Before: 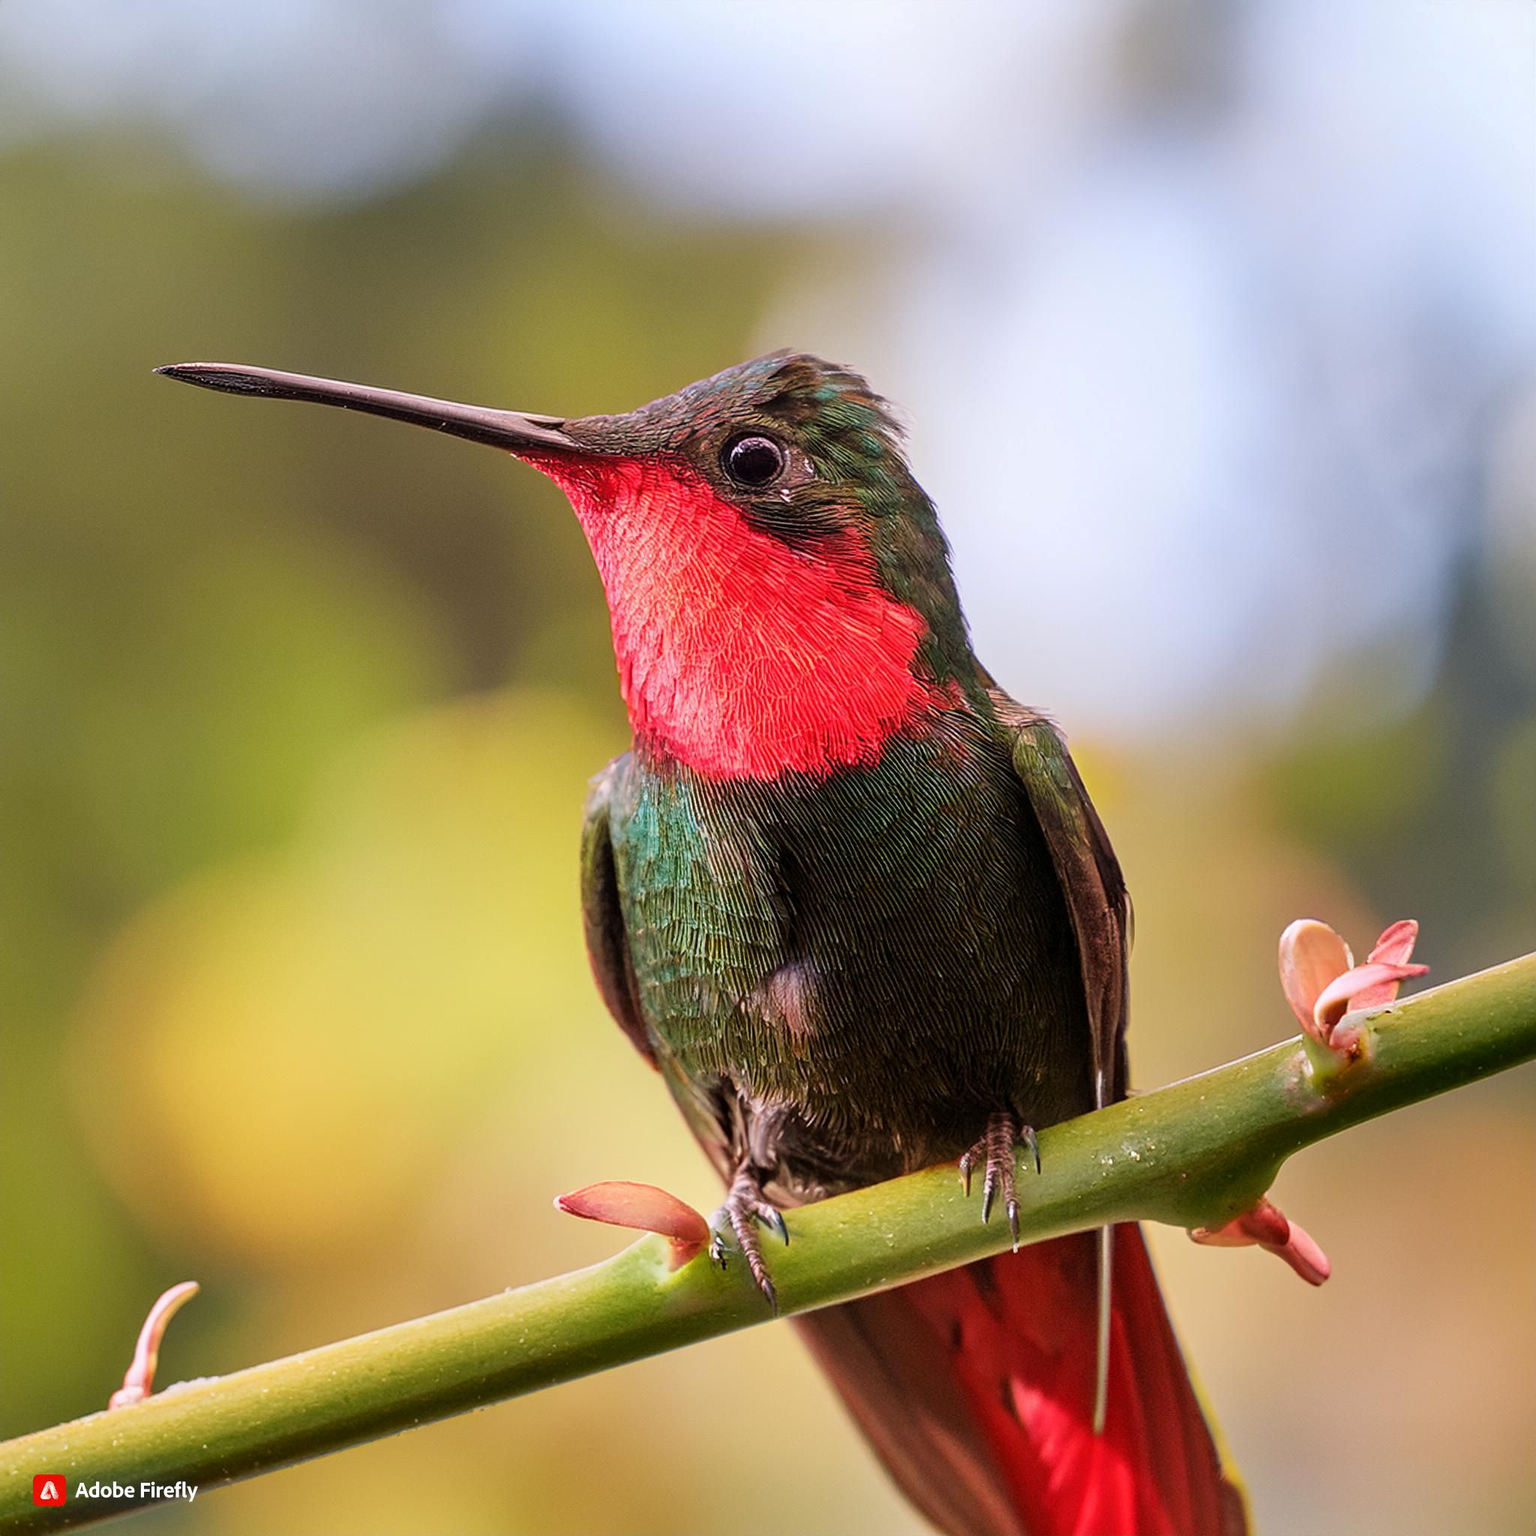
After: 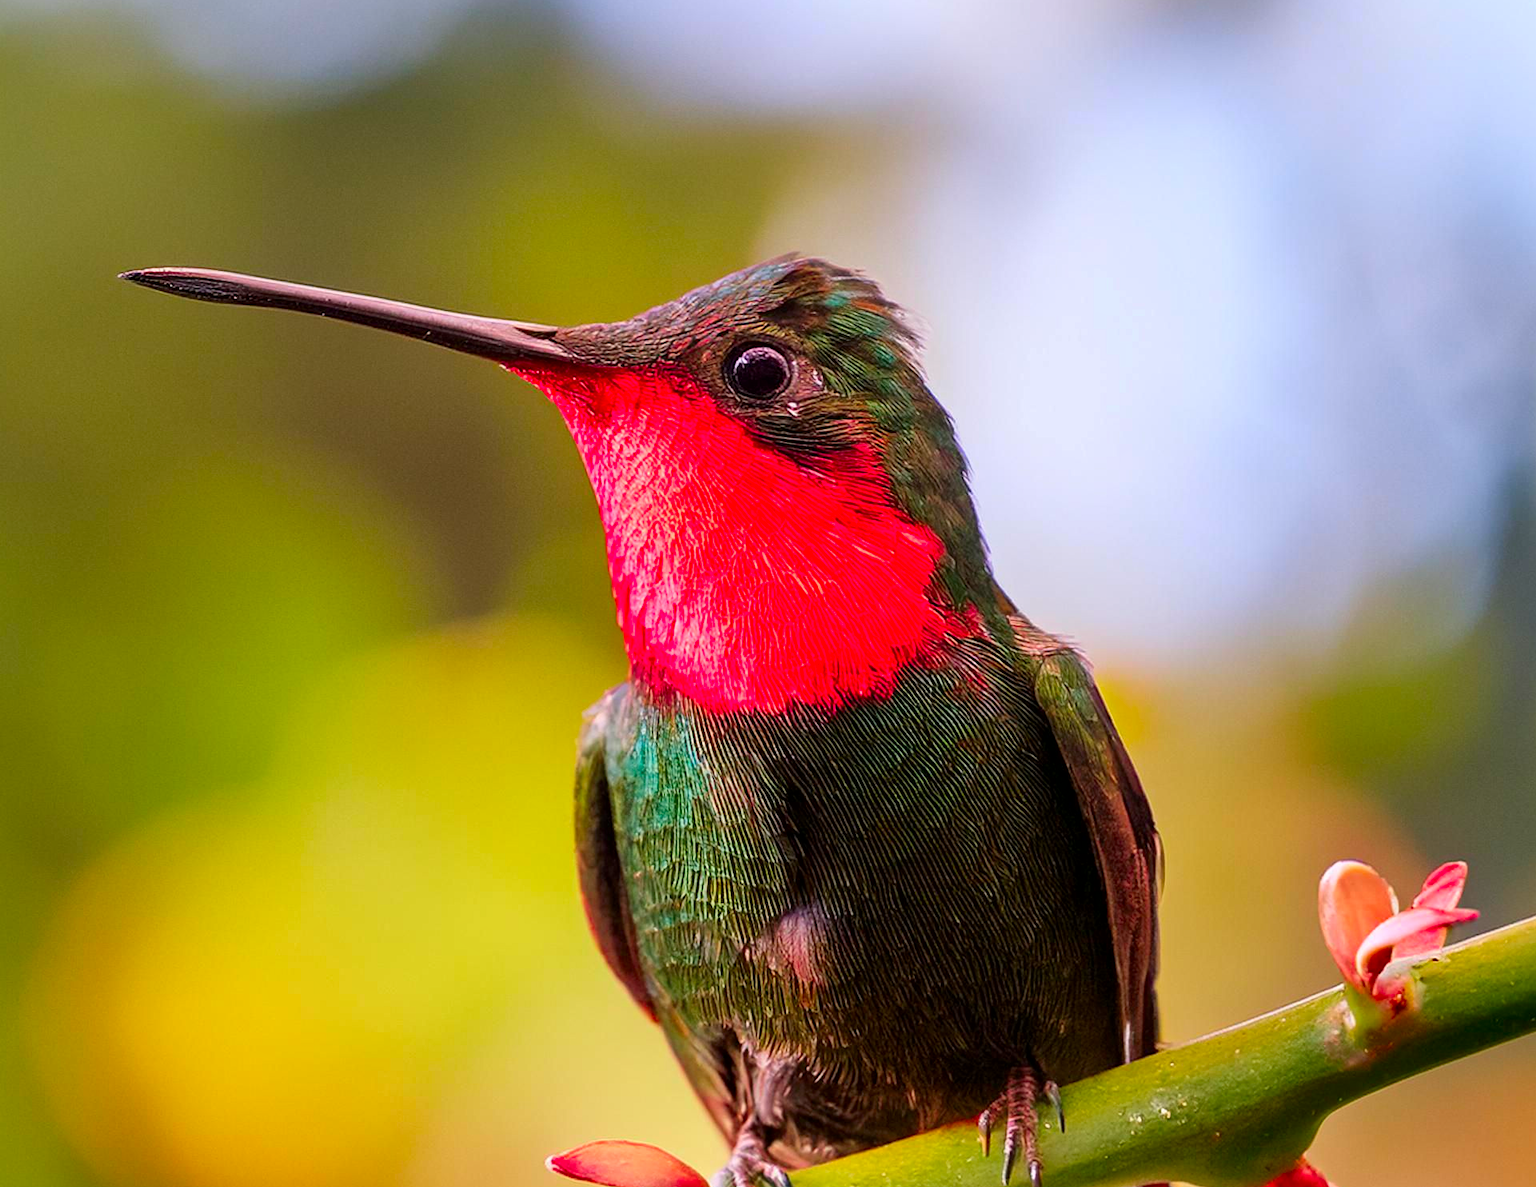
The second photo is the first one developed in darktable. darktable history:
crop: left 2.737%, top 7.287%, right 3.421%, bottom 20.179%
color contrast: green-magenta contrast 1.69, blue-yellow contrast 1.49
exposure: exposure -0.072 EV, compensate highlight preservation false
local contrast: mode bilateral grid, contrast 20, coarseness 50, detail 120%, midtone range 0.2
